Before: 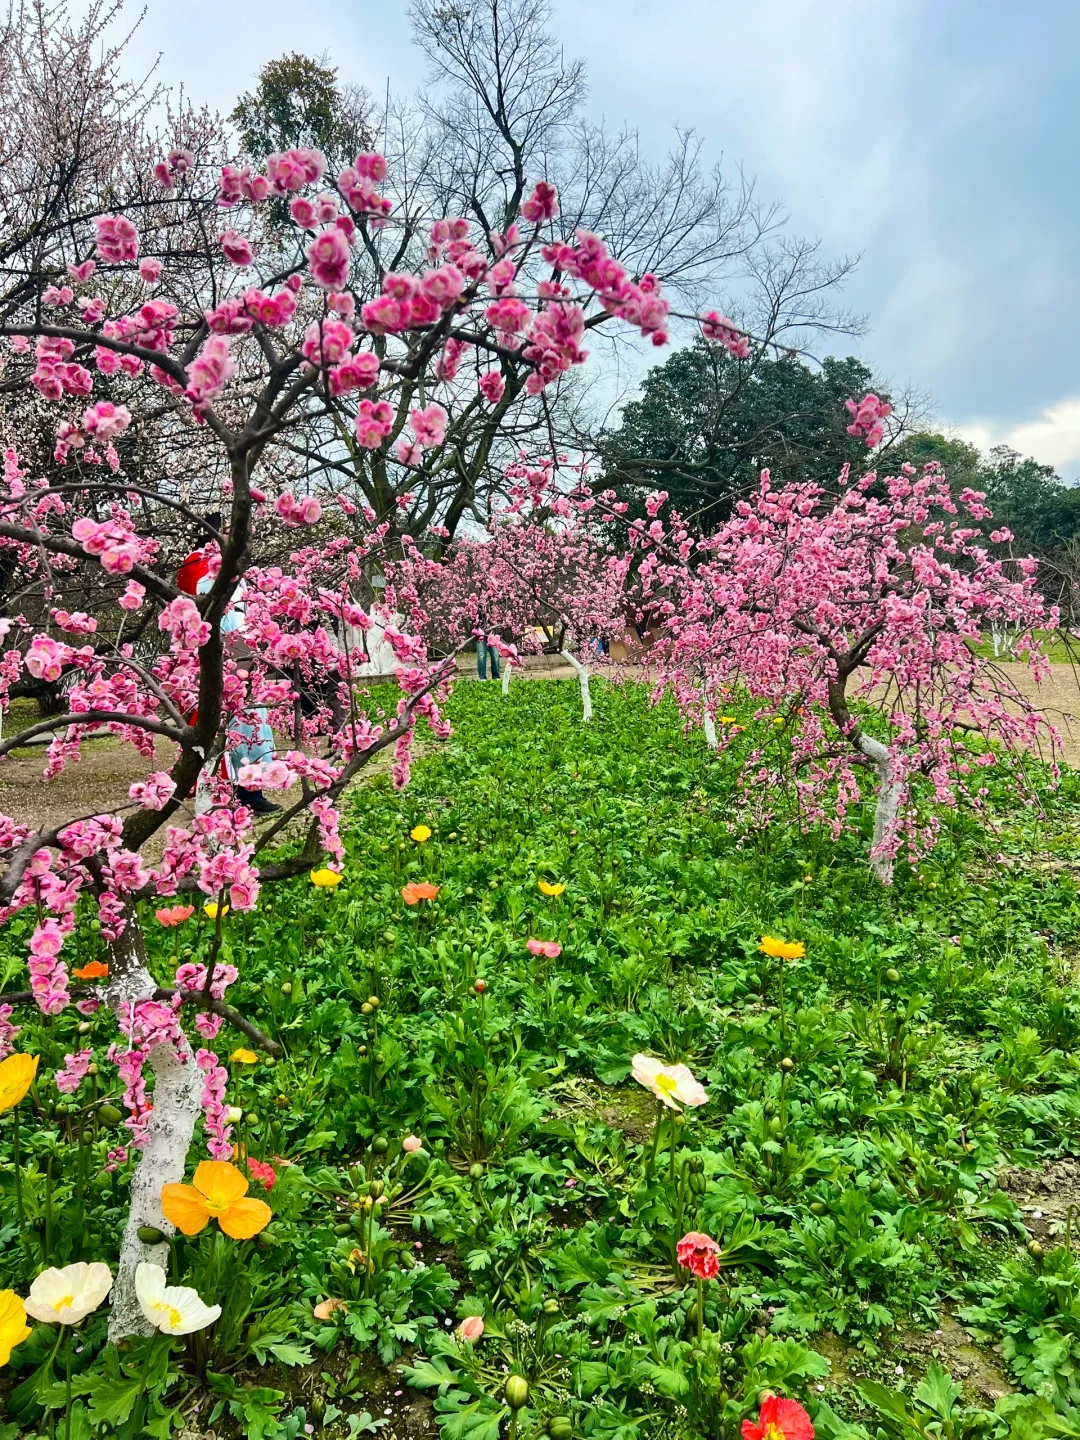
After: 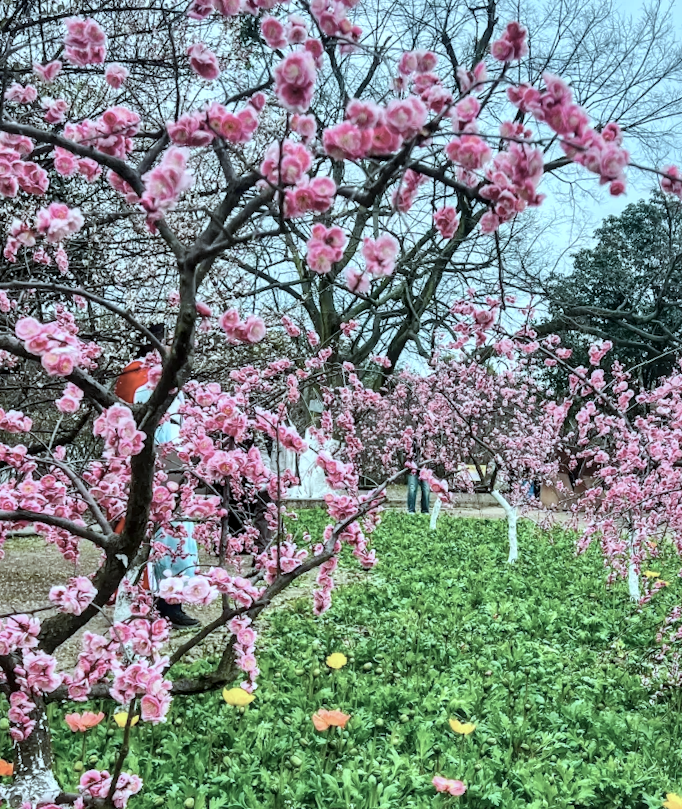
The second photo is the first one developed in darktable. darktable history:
local contrast: detail 130%
crop and rotate: angle -4.99°, left 2.122%, top 6.945%, right 27.566%, bottom 30.519%
global tonemap: drago (1, 100), detail 1
color correction: highlights a* -12.64, highlights b* -18.1, saturation 0.7
